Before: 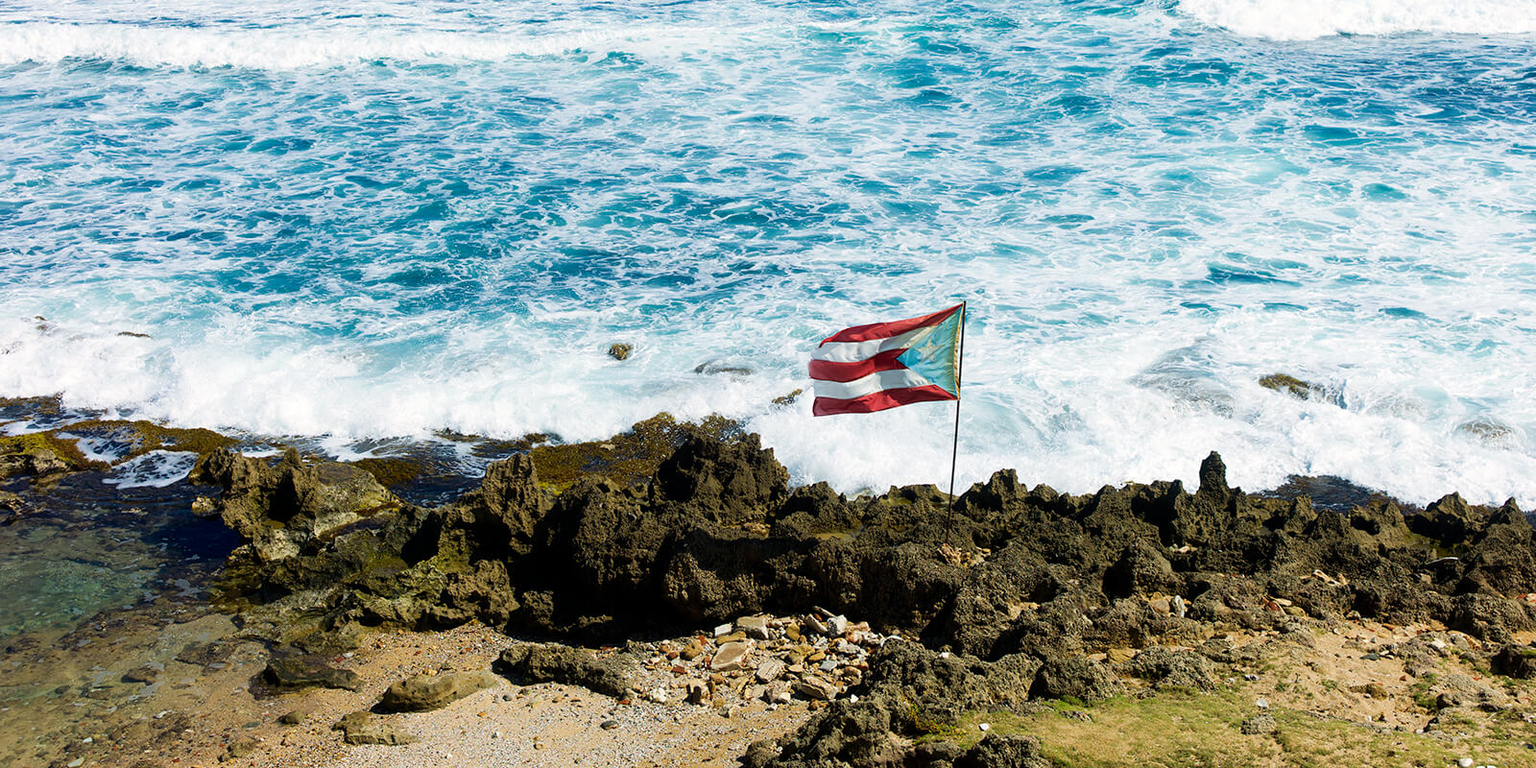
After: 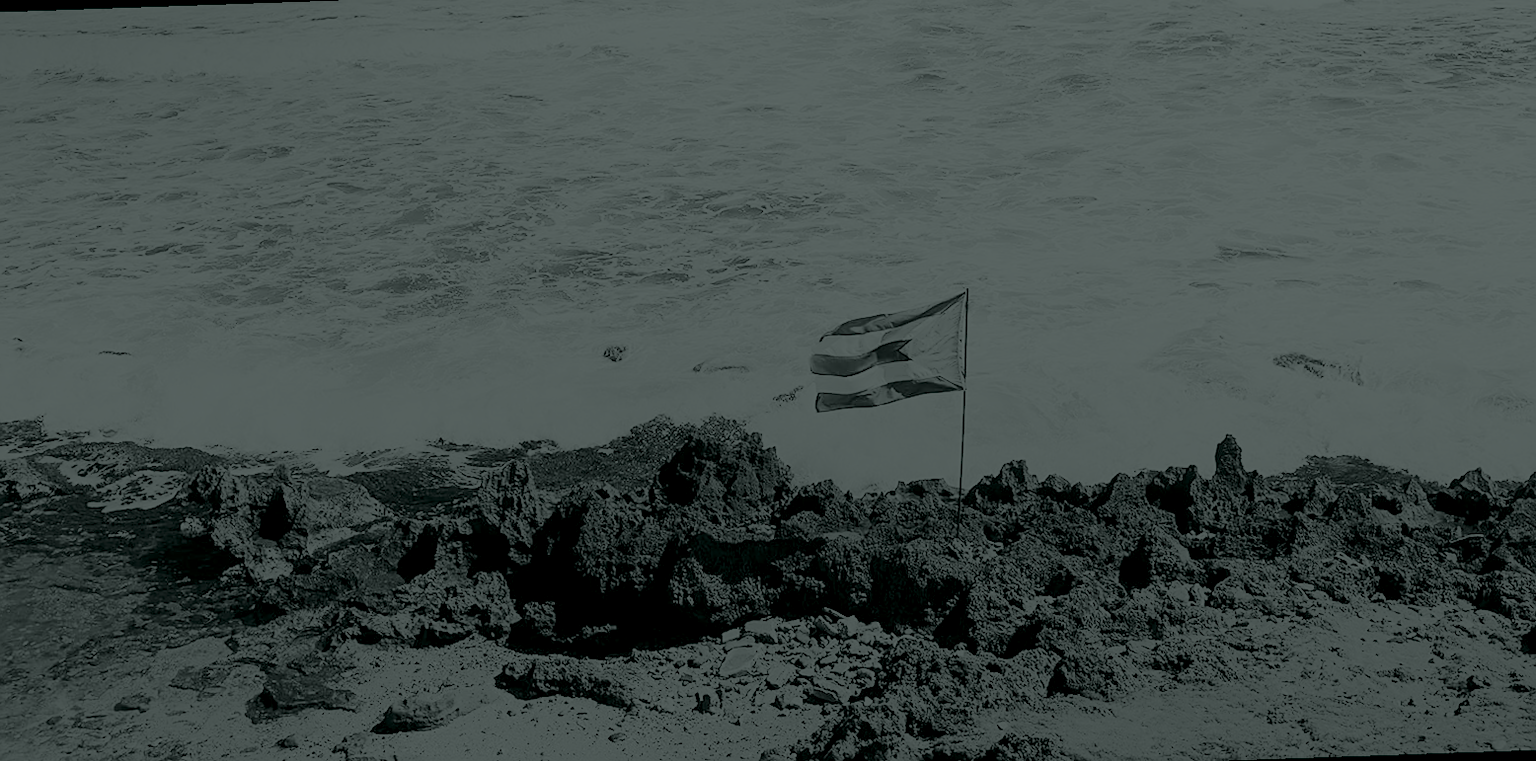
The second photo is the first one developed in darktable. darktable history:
contrast brightness saturation: contrast 0.06, brightness -0.01, saturation -0.23
color balance rgb: perceptual saturation grading › global saturation 20%, perceptual saturation grading › highlights -50%, perceptual saturation grading › shadows 30%, perceptual brilliance grading › global brilliance 10%, perceptual brilliance grading › shadows 15%
colorize: hue 90°, saturation 19%, lightness 1.59%, version 1
exposure: black level correction 0, exposure 0.95 EV, compensate exposure bias true, compensate highlight preservation false
rotate and perspective: rotation -2°, crop left 0.022, crop right 0.978, crop top 0.049, crop bottom 0.951
sharpen: on, module defaults
local contrast: detail 70%
base curve: curves: ch0 [(0, 0) (0.557, 0.834) (1, 1)]
